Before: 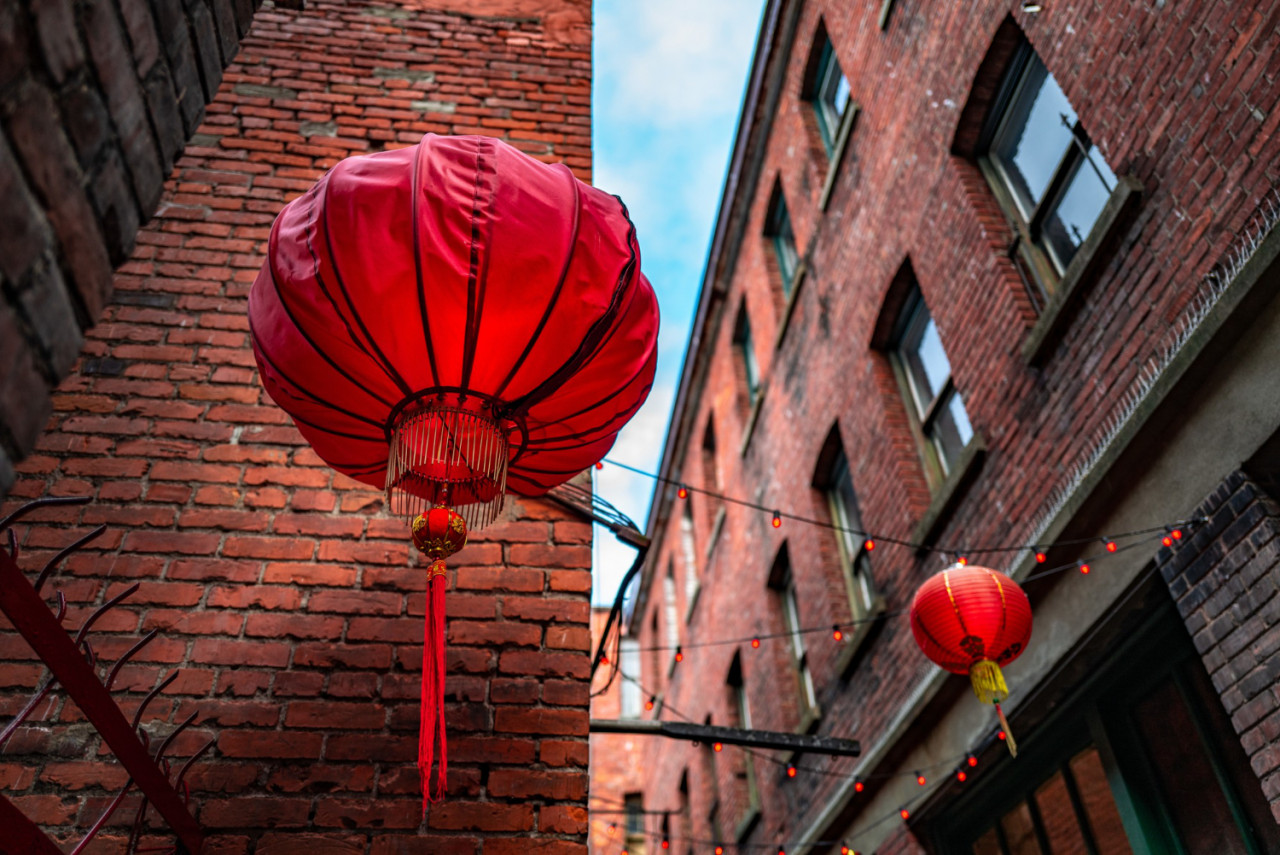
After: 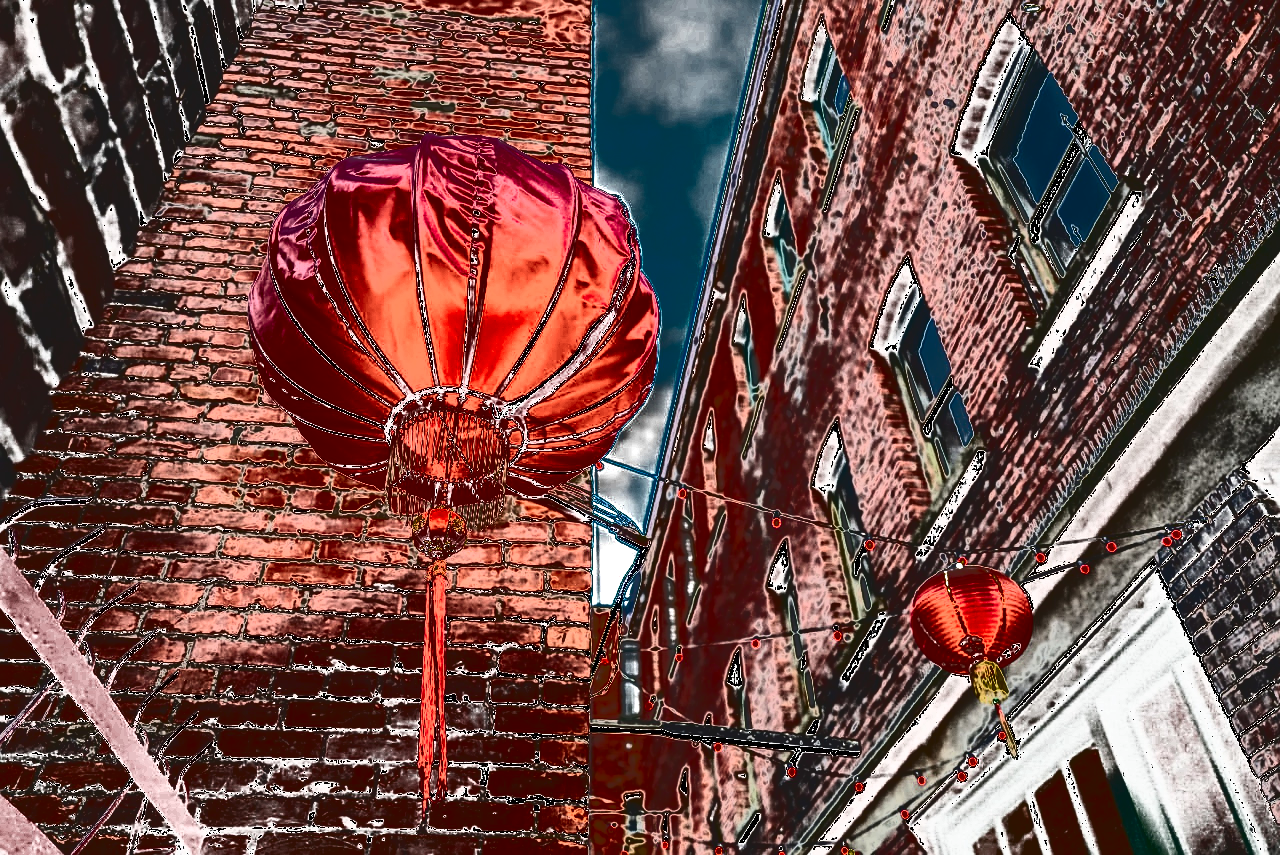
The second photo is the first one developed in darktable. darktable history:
sharpen: on, module defaults
tone curve: curves: ch0 [(0, 0) (0.003, 0.99) (0.011, 0.983) (0.025, 0.934) (0.044, 0.719) (0.069, 0.382) (0.1, 0.204) (0.136, 0.093) (0.177, 0.094) (0.224, 0.093) (0.277, 0.098) (0.335, 0.214) (0.399, 0.616) (0.468, 0.827) (0.543, 0.464) (0.623, 0.145) (0.709, 0.127) (0.801, 0.187) (0.898, 0.203) (1, 1)], color space Lab, independent channels, preserve colors none
exposure: exposure 0.151 EV, compensate highlight preservation false
